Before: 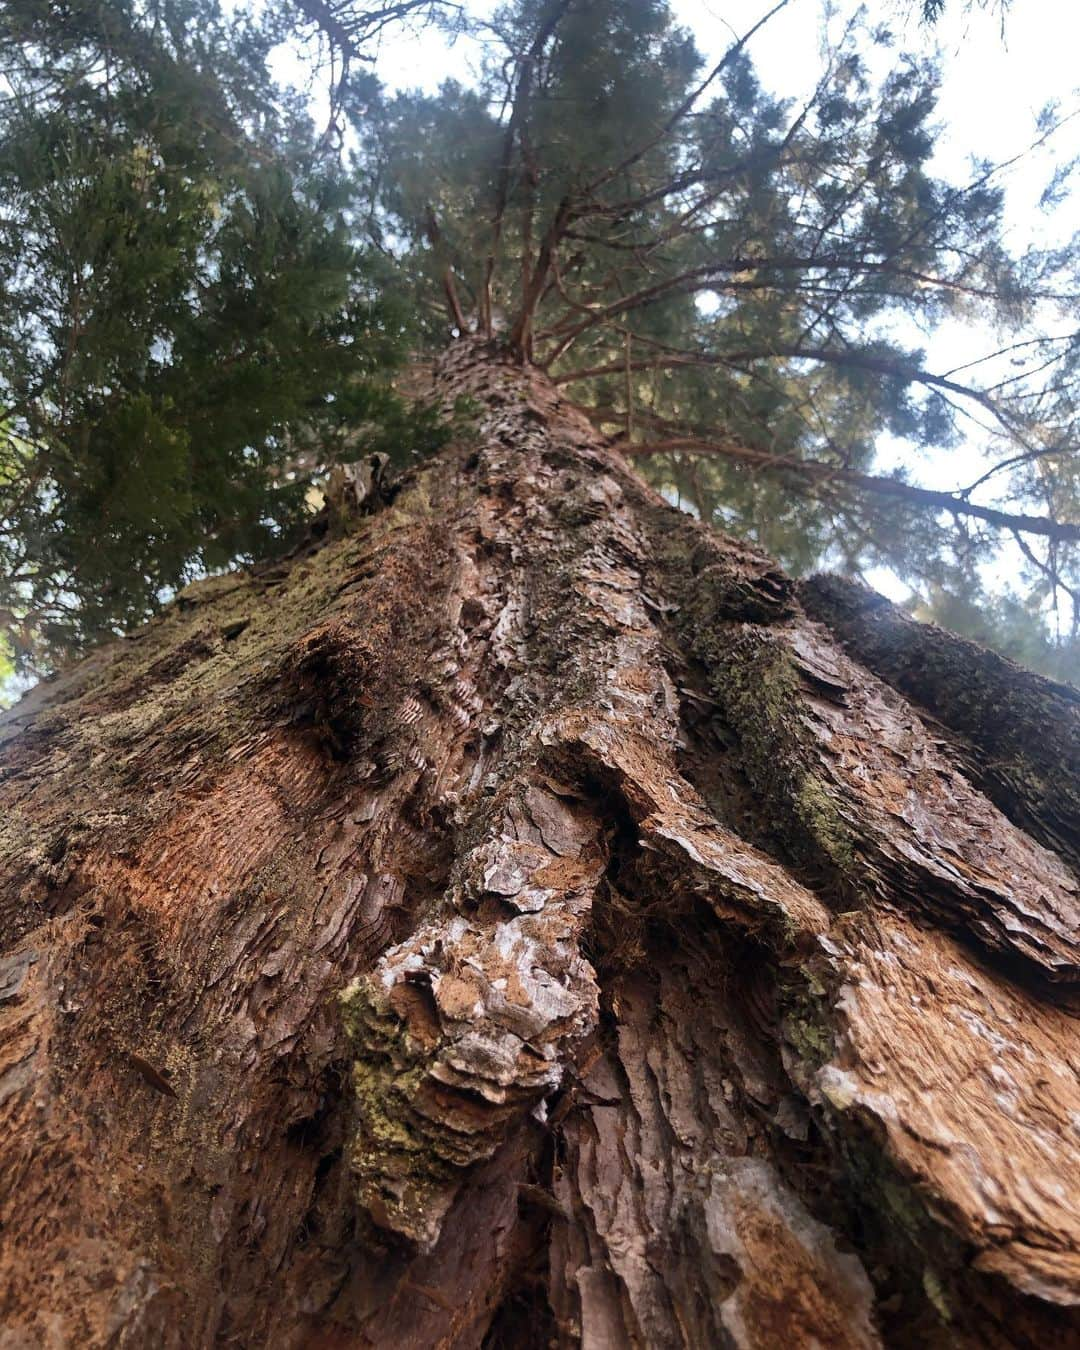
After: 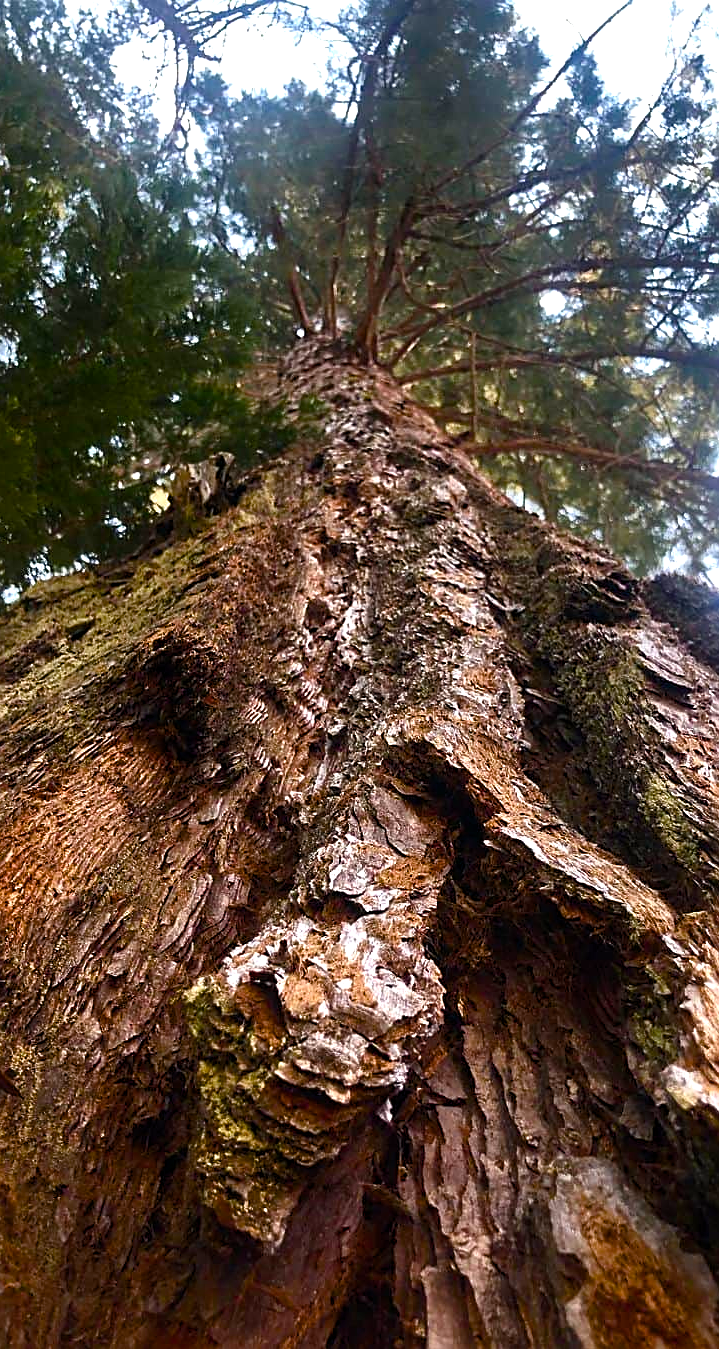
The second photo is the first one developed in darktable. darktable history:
crop and rotate: left 14.38%, right 18.986%
color balance rgb: linear chroma grading › global chroma 19.644%, perceptual saturation grading › global saturation 20%, perceptual saturation grading › highlights -25.791%, perceptual saturation grading › shadows 49.994%, perceptual brilliance grading › global brilliance 14.68%, perceptual brilliance grading › shadows -35.165%
shadows and highlights: shadows -11.94, white point adjustment 3.94, highlights 28.11
tone equalizer: on, module defaults
sharpen: on, module defaults
